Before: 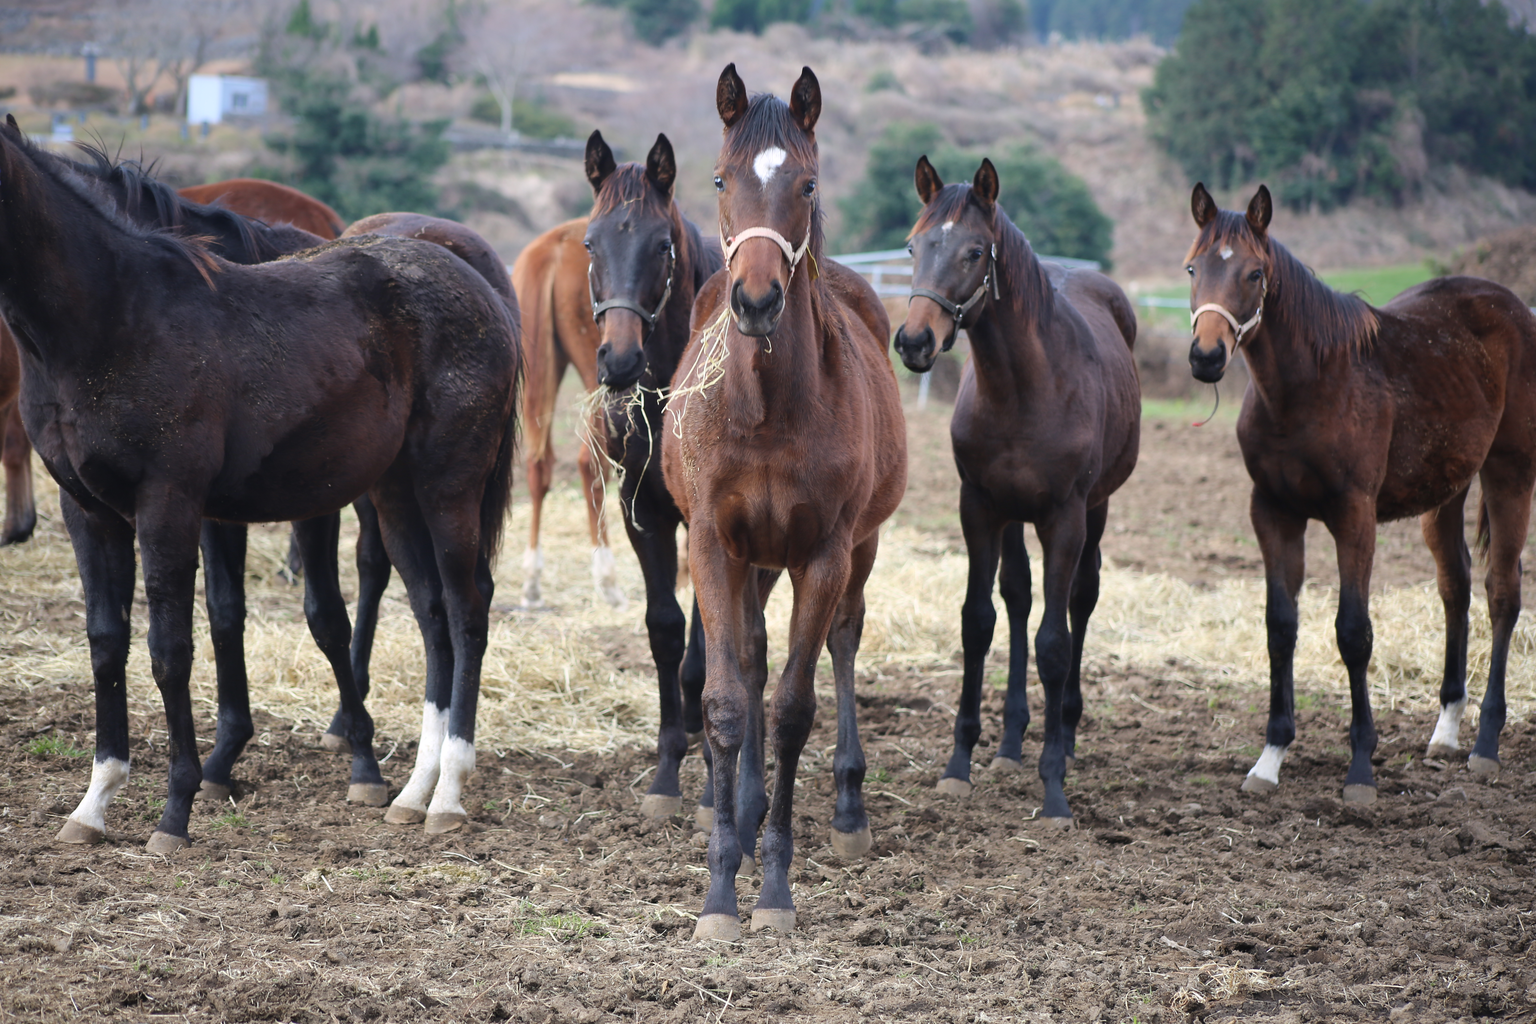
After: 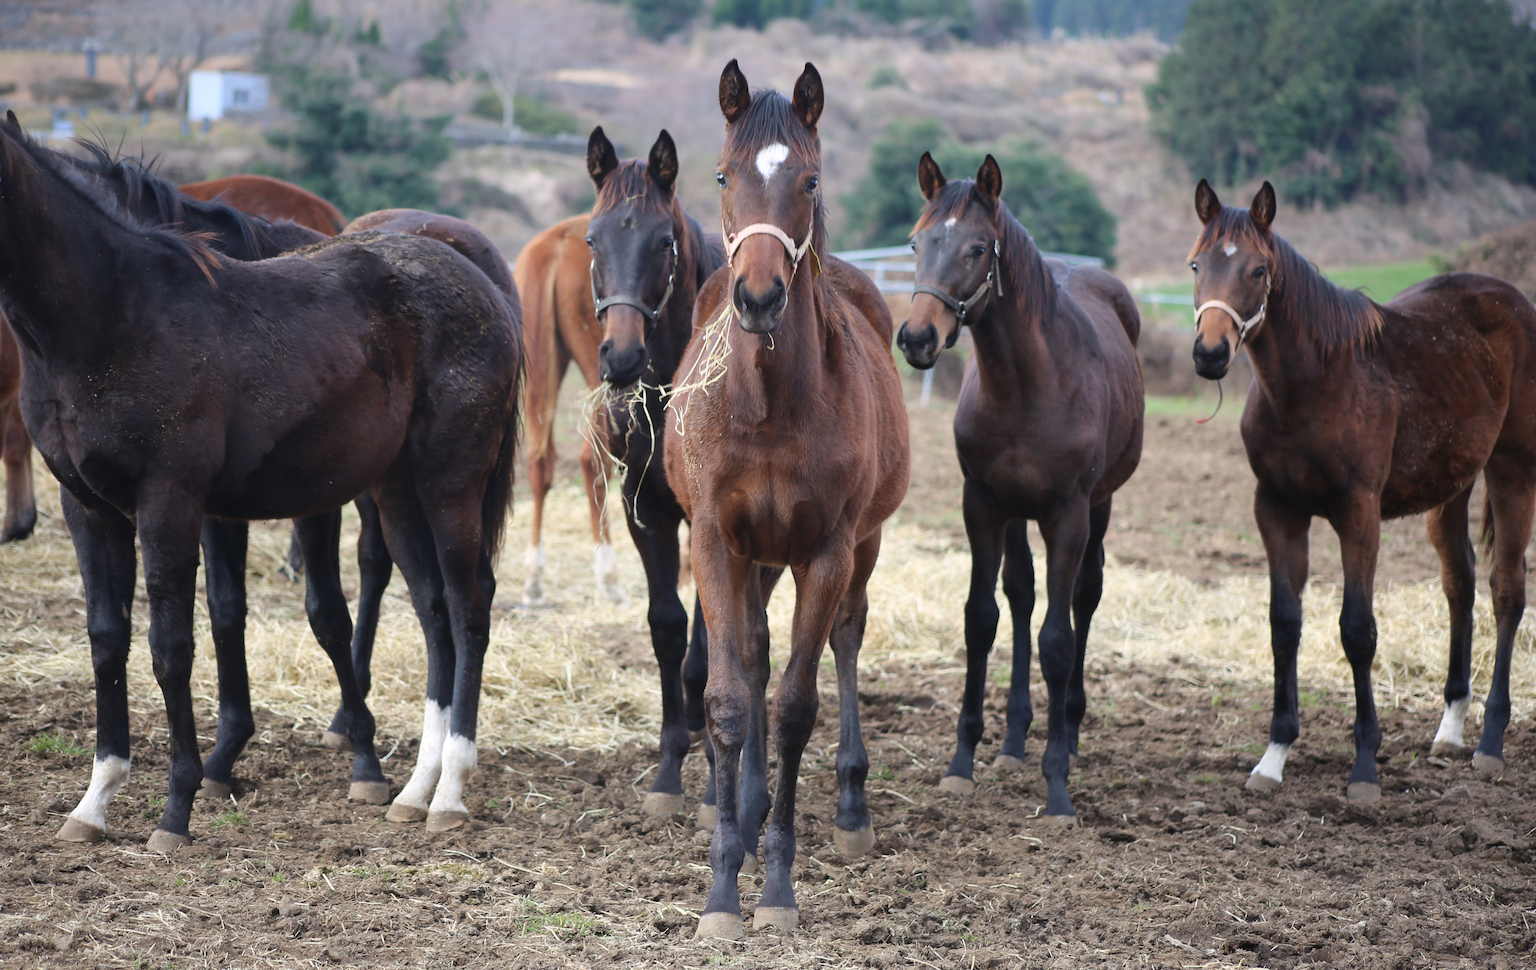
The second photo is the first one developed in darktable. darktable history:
crop: top 0.448%, right 0.264%, bottom 5.045%
